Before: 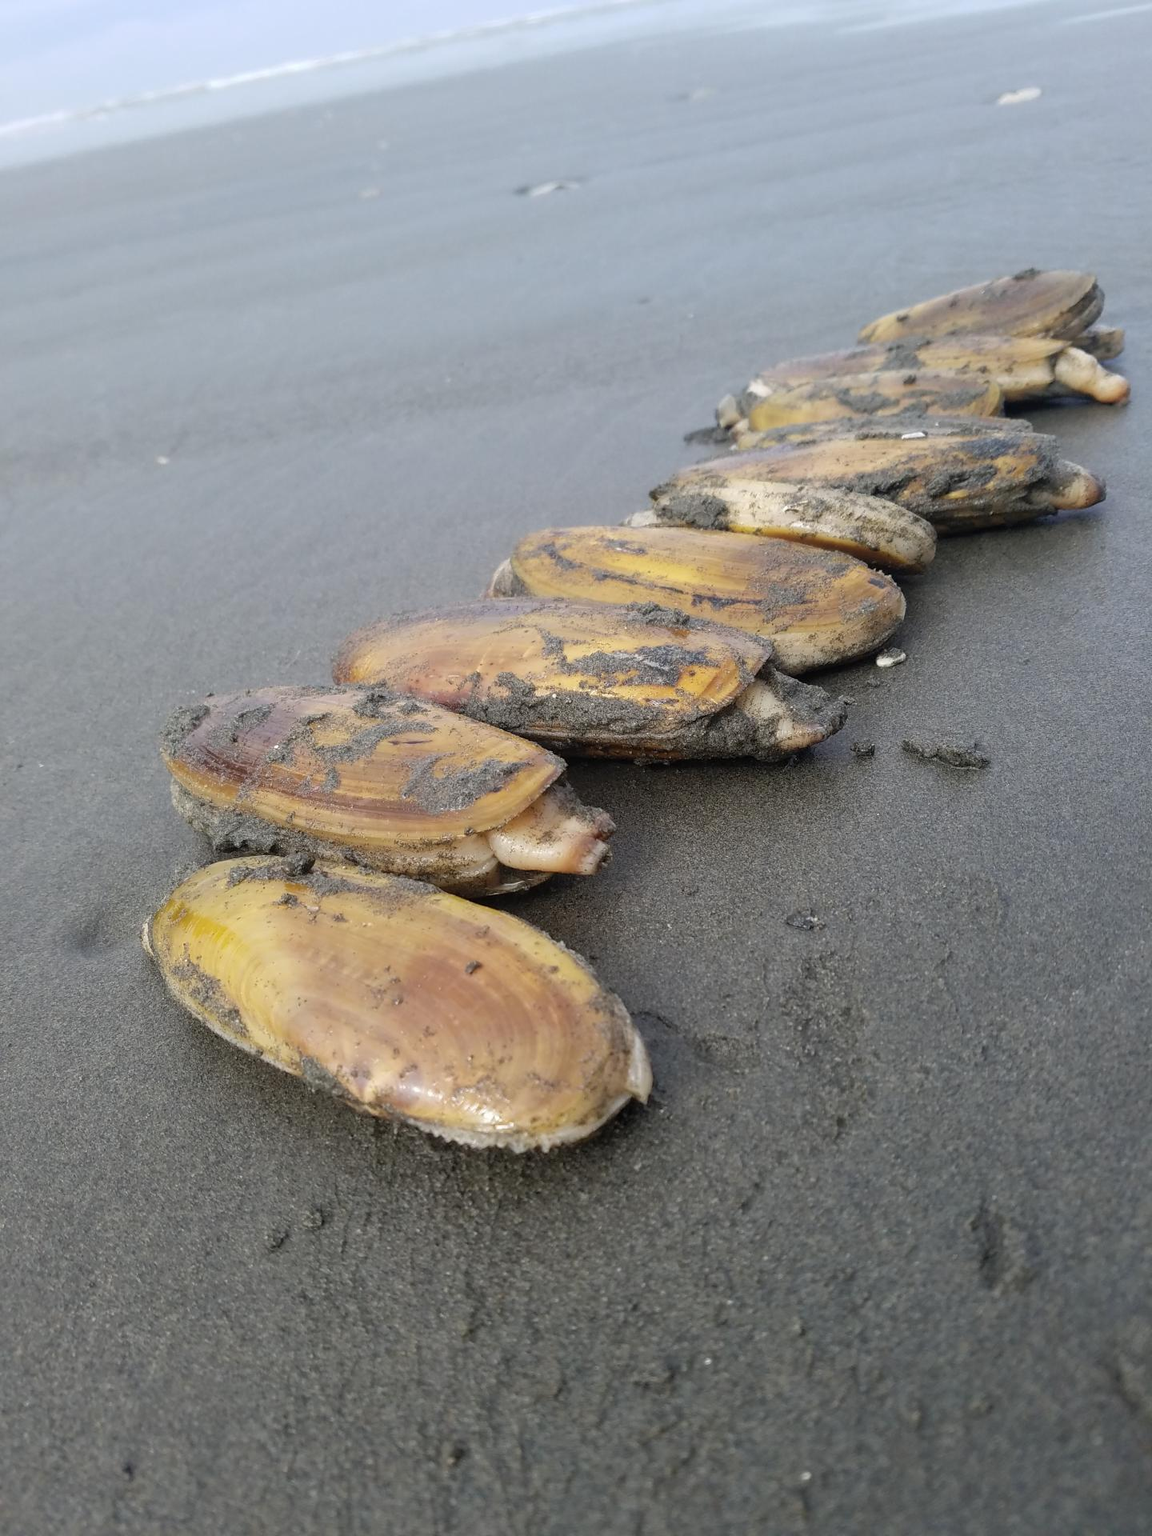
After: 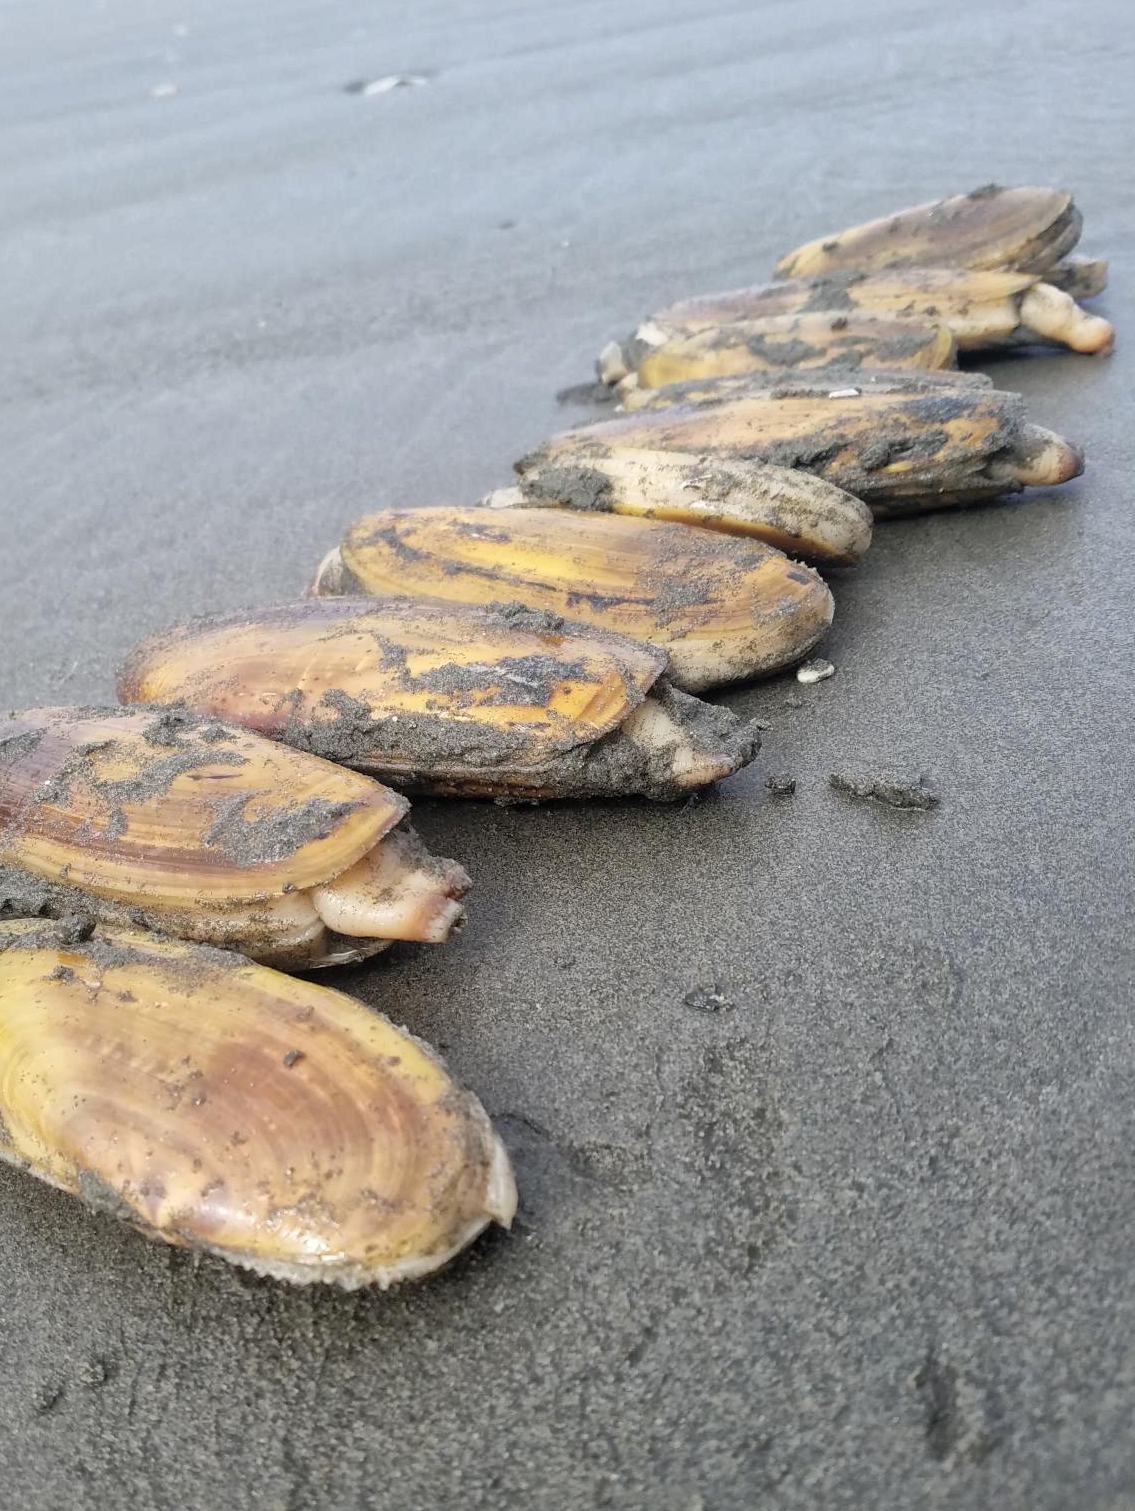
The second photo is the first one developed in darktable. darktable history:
crop and rotate: left 20.74%, top 7.912%, right 0.375%, bottom 13.378%
global tonemap: drago (1, 100), detail 1
